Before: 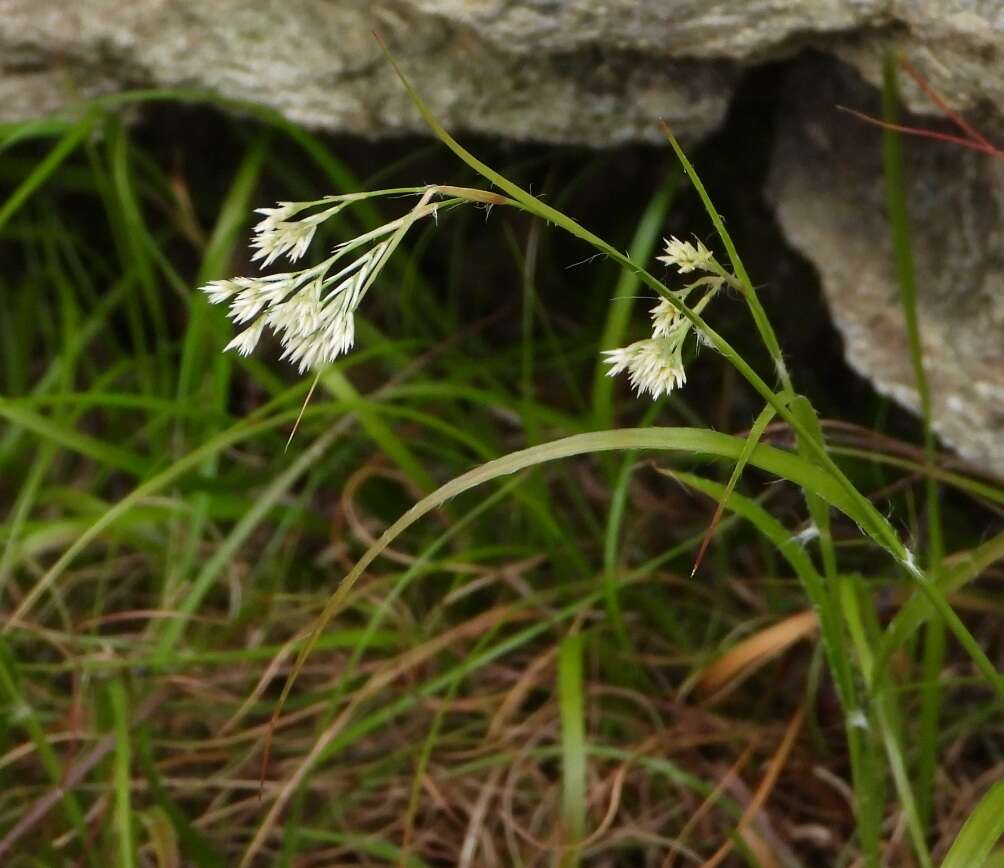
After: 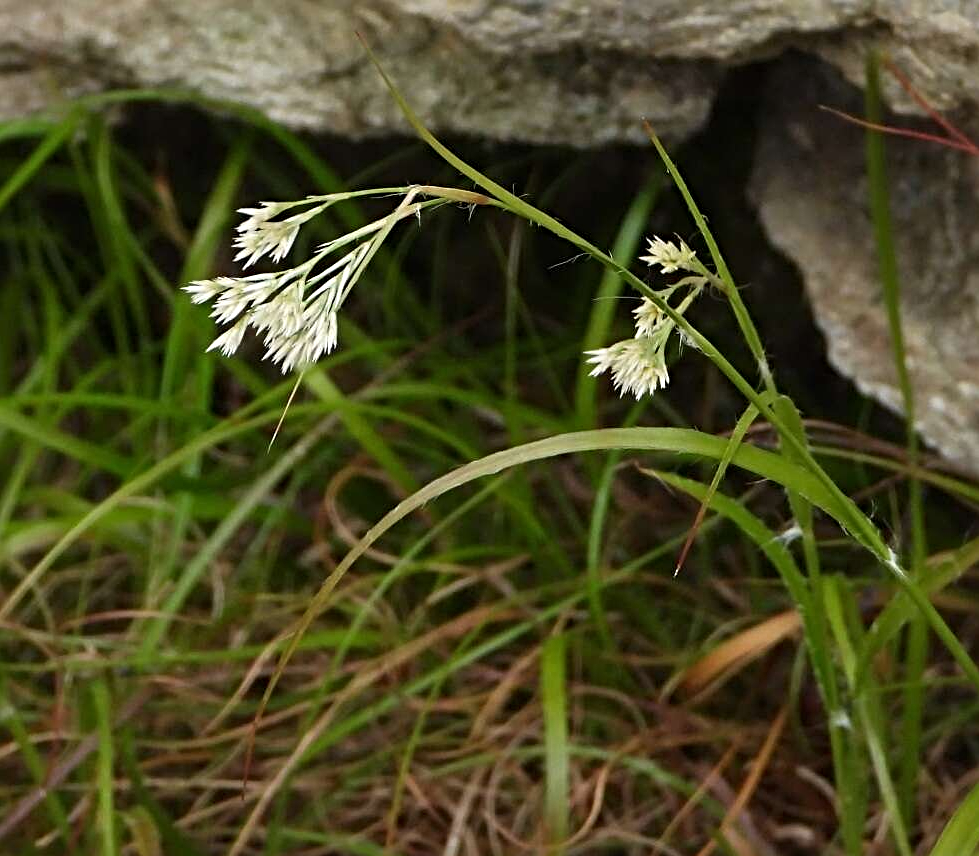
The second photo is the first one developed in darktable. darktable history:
crop and rotate: left 1.774%, right 0.633%, bottom 1.28%
sharpen: radius 4
